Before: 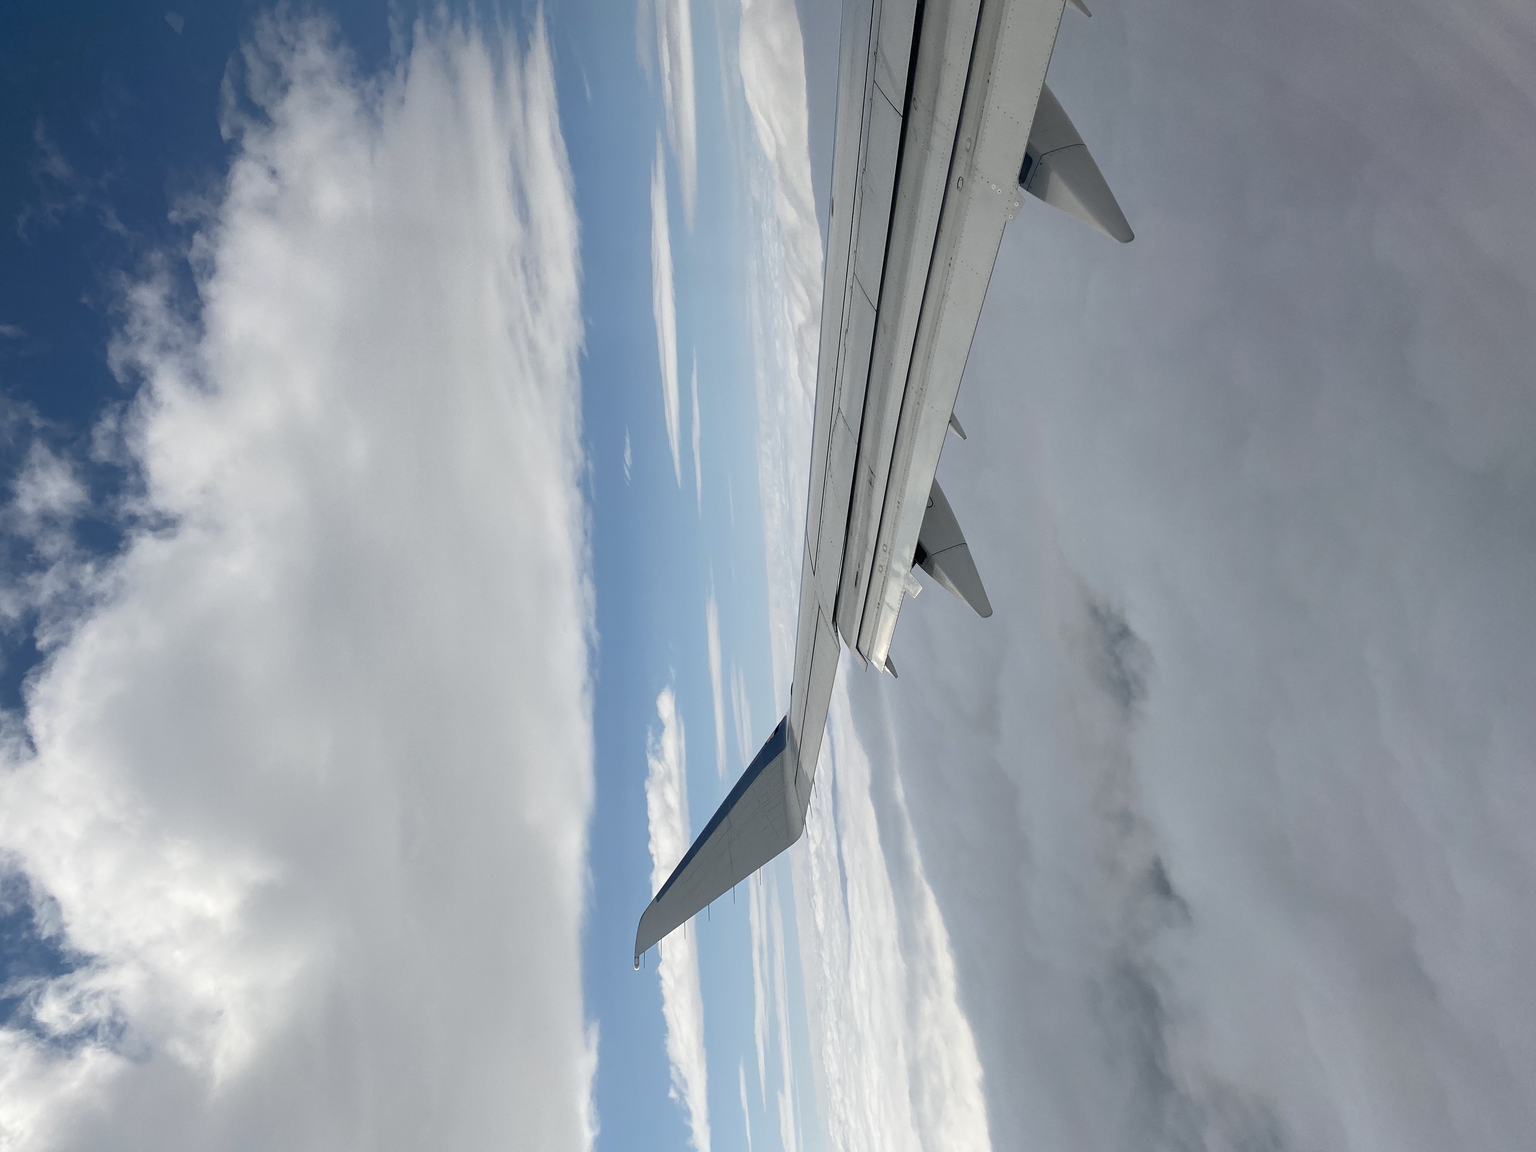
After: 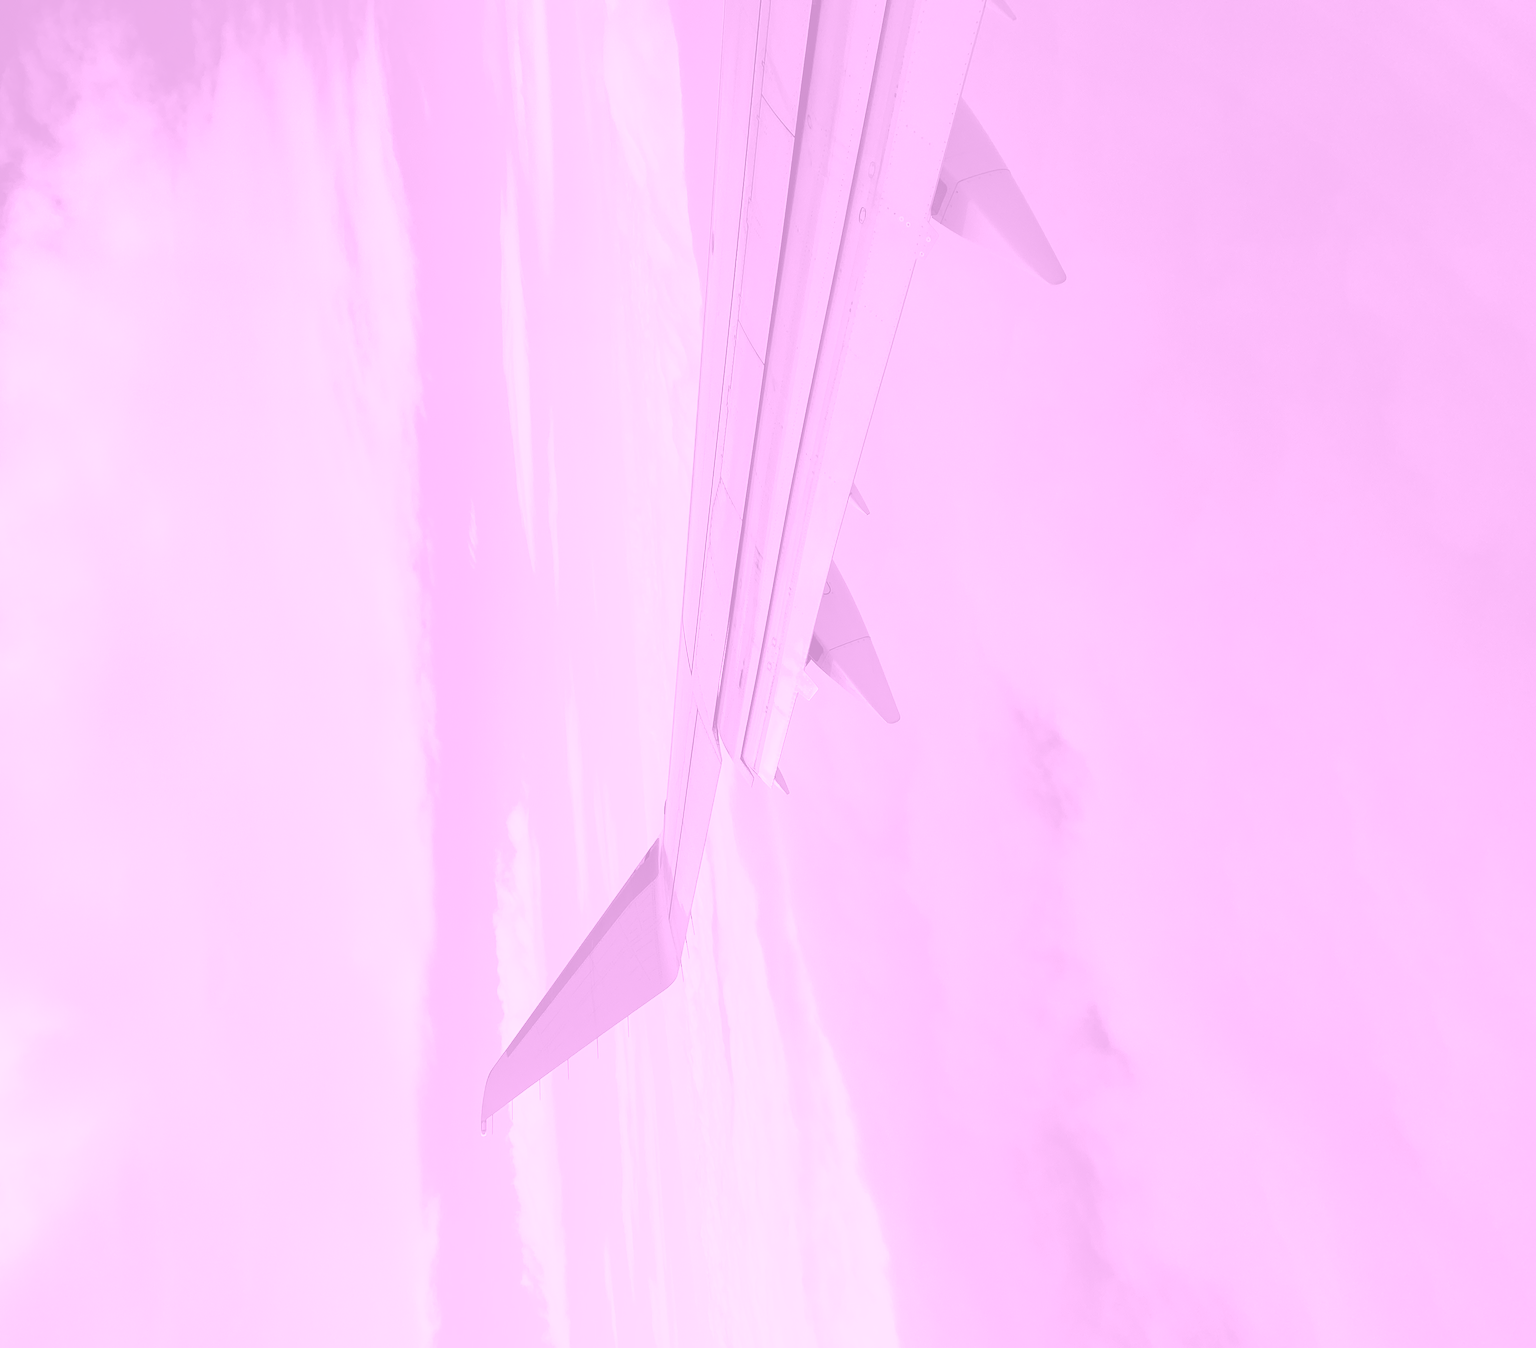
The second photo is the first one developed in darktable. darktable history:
tone equalizer: on, module defaults
colorize: hue 331.2°, saturation 75%, source mix 30.28%, lightness 70.52%, version 1
base curve: curves: ch0 [(0, 0) (0.257, 0.25) (0.482, 0.586) (0.757, 0.871) (1, 1)]
crop and rotate: left 14.584%
